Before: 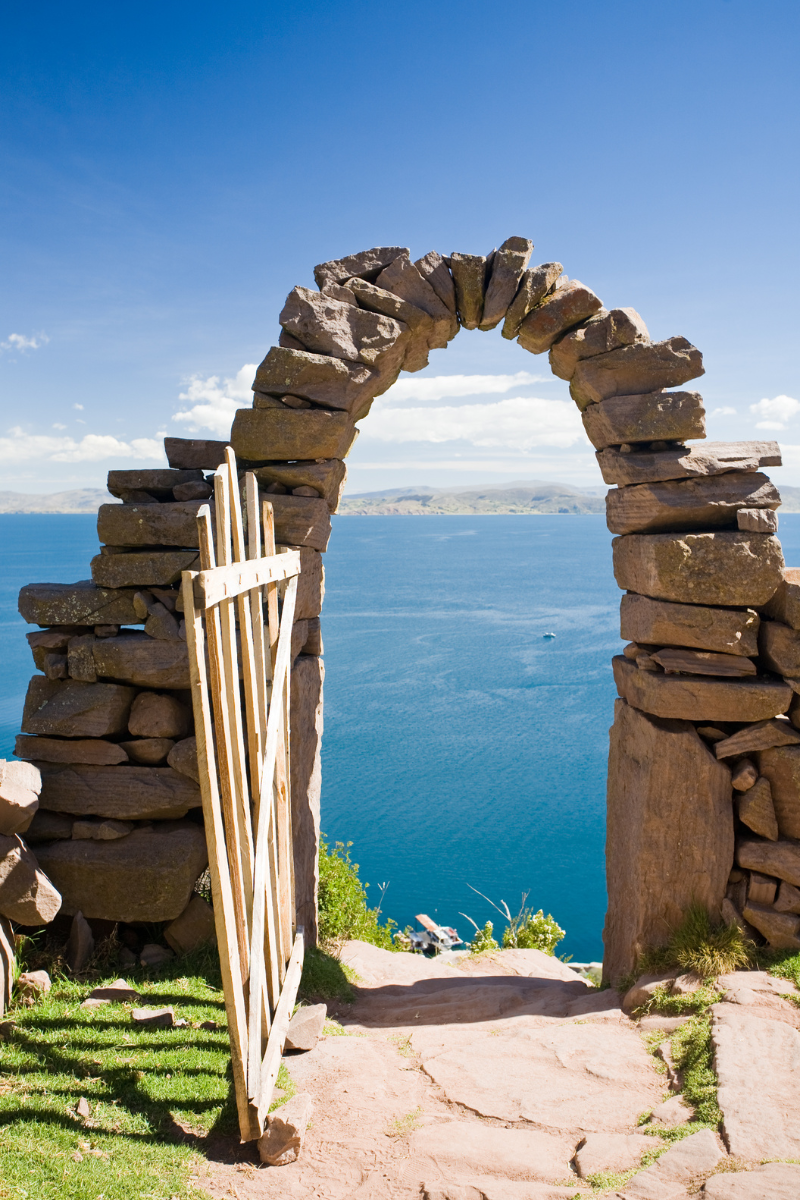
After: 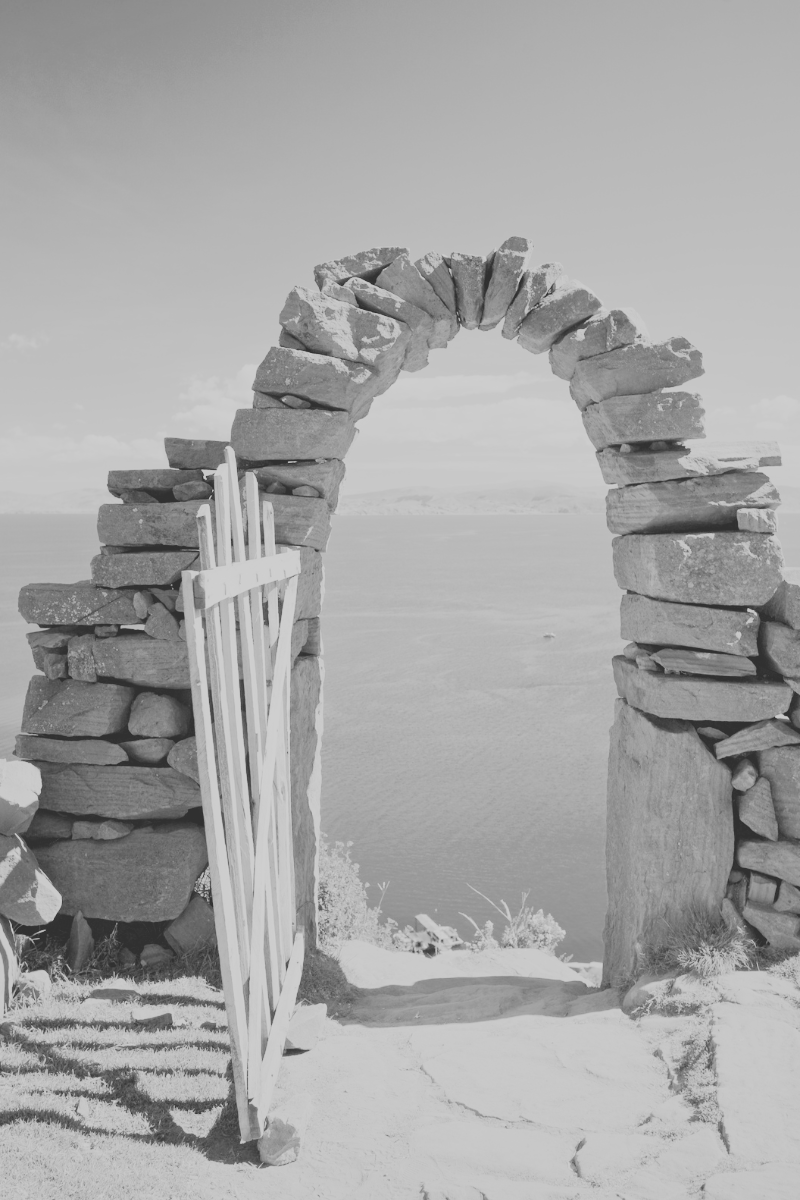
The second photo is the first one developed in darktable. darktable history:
exposure: black level correction 0.002, compensate highlight preservation false
color zones: curves: ch0 [(0, 0.5) (0.143, 0.5) (0.286, 0.5) (0.429, 0.504) (0.571, 0.5) (0.714, 0.509) (0.857, 0.5) (1, 0.5)]; ch1 [(0, 0.425) (0.143, 0.425) (0.286, 0.375) (0.429, 0.405) (0.571, 0.5) (0.714, 0.47) (0.857, 0.425) (1, 0.435)]; ch2 [(0, 0.5) (0.143, 0.5) (0.286, 0.5) (0.429, 0.517) (0.571, 0.5) (0.714, 0.51) (0.857, 0.5) (1, 0.5)]
local contrast: mode bilateral grid, contrast 100, coarseness 100, detail 108%, midtone range 0.2
tone curve: curves: ch0 [(0, 0.23) (0.125, 0.207) (0.245, 0.227) (0.736, 0.695) (1, 0.824)], color space Lab, independent channels, preserve colors none
contrast brightness saturation: saturation -1
